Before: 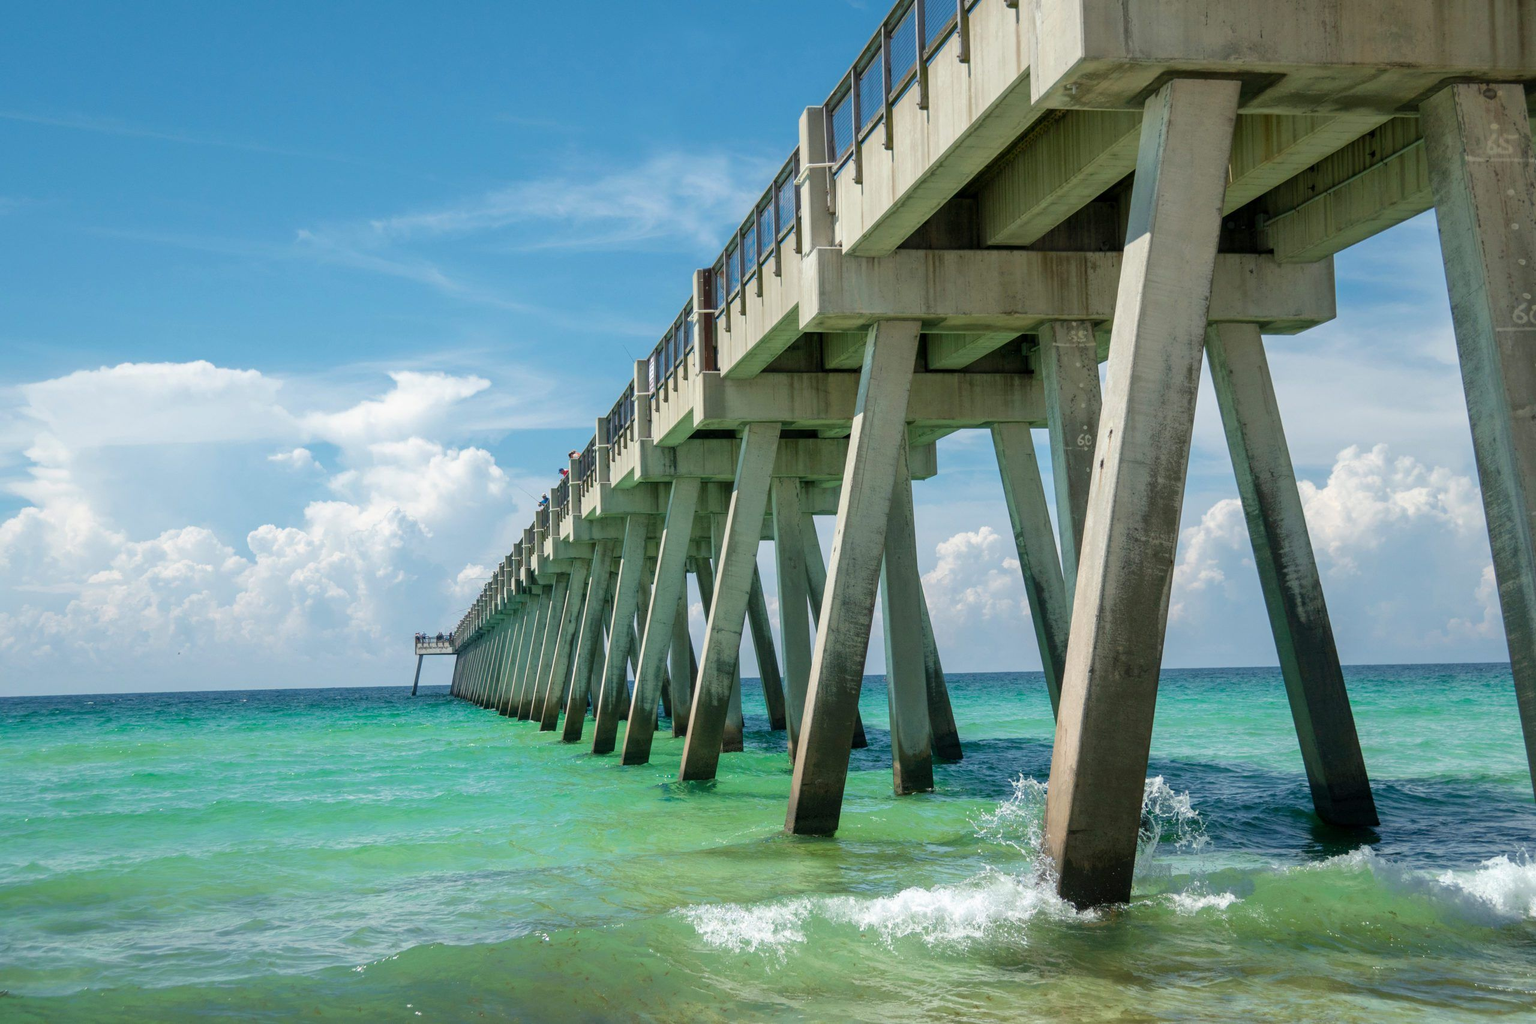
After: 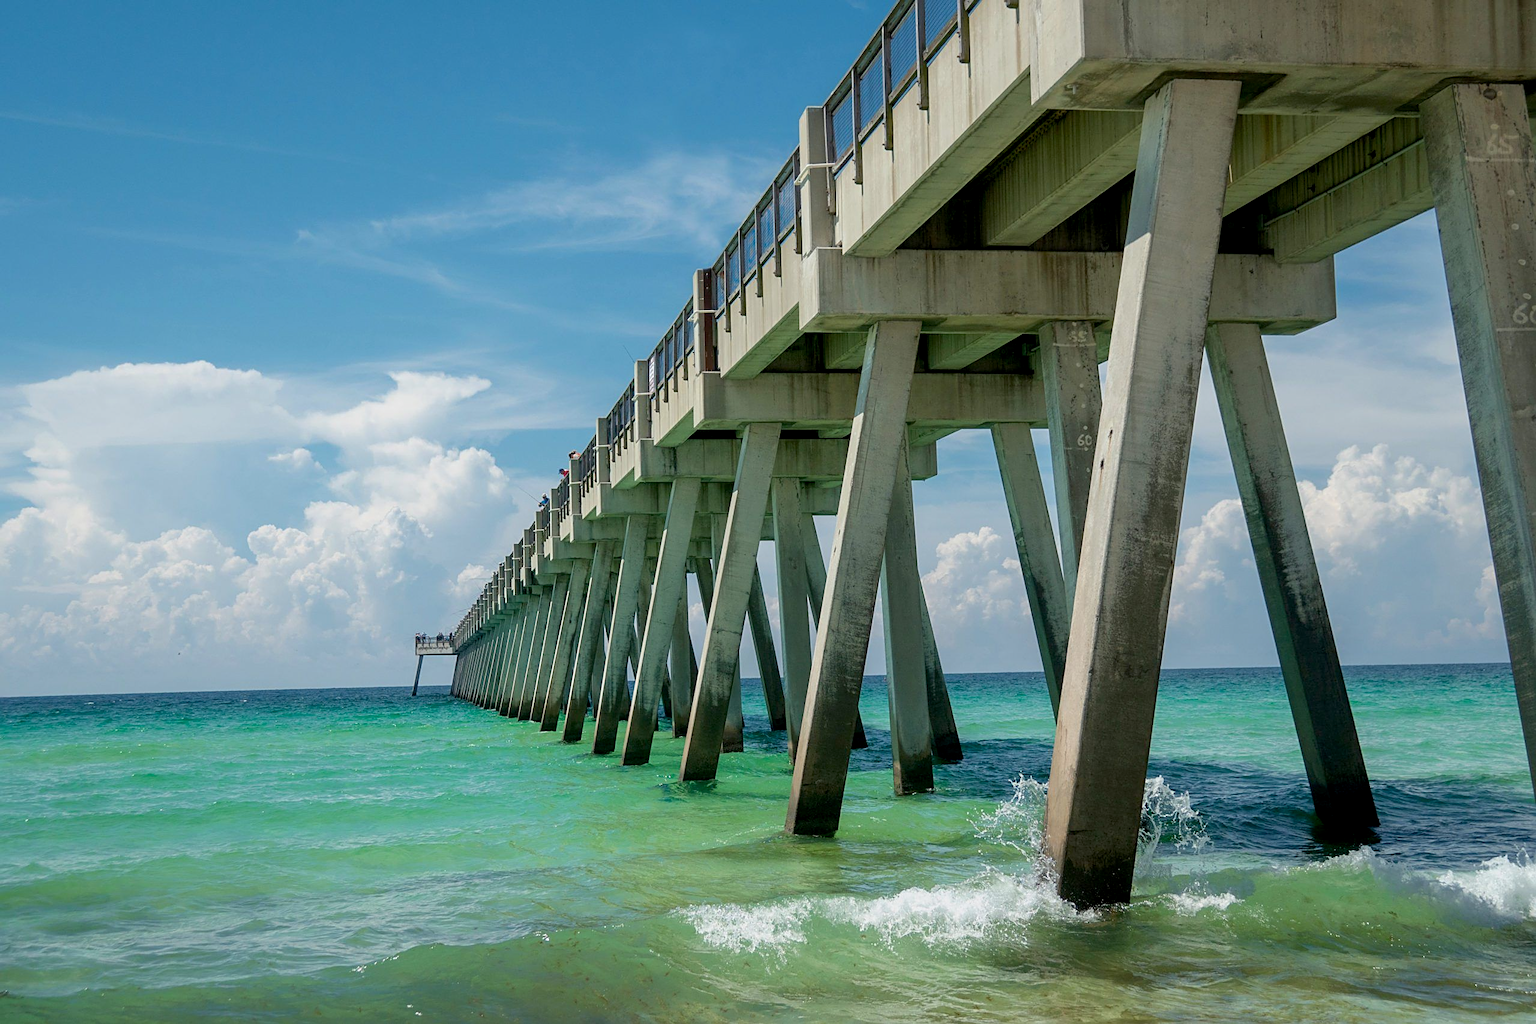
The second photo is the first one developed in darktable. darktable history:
exposure: black level correction 0.006, exposure -0.226 EV, compensate highlight preservation false
sharpen: on, module defaults
